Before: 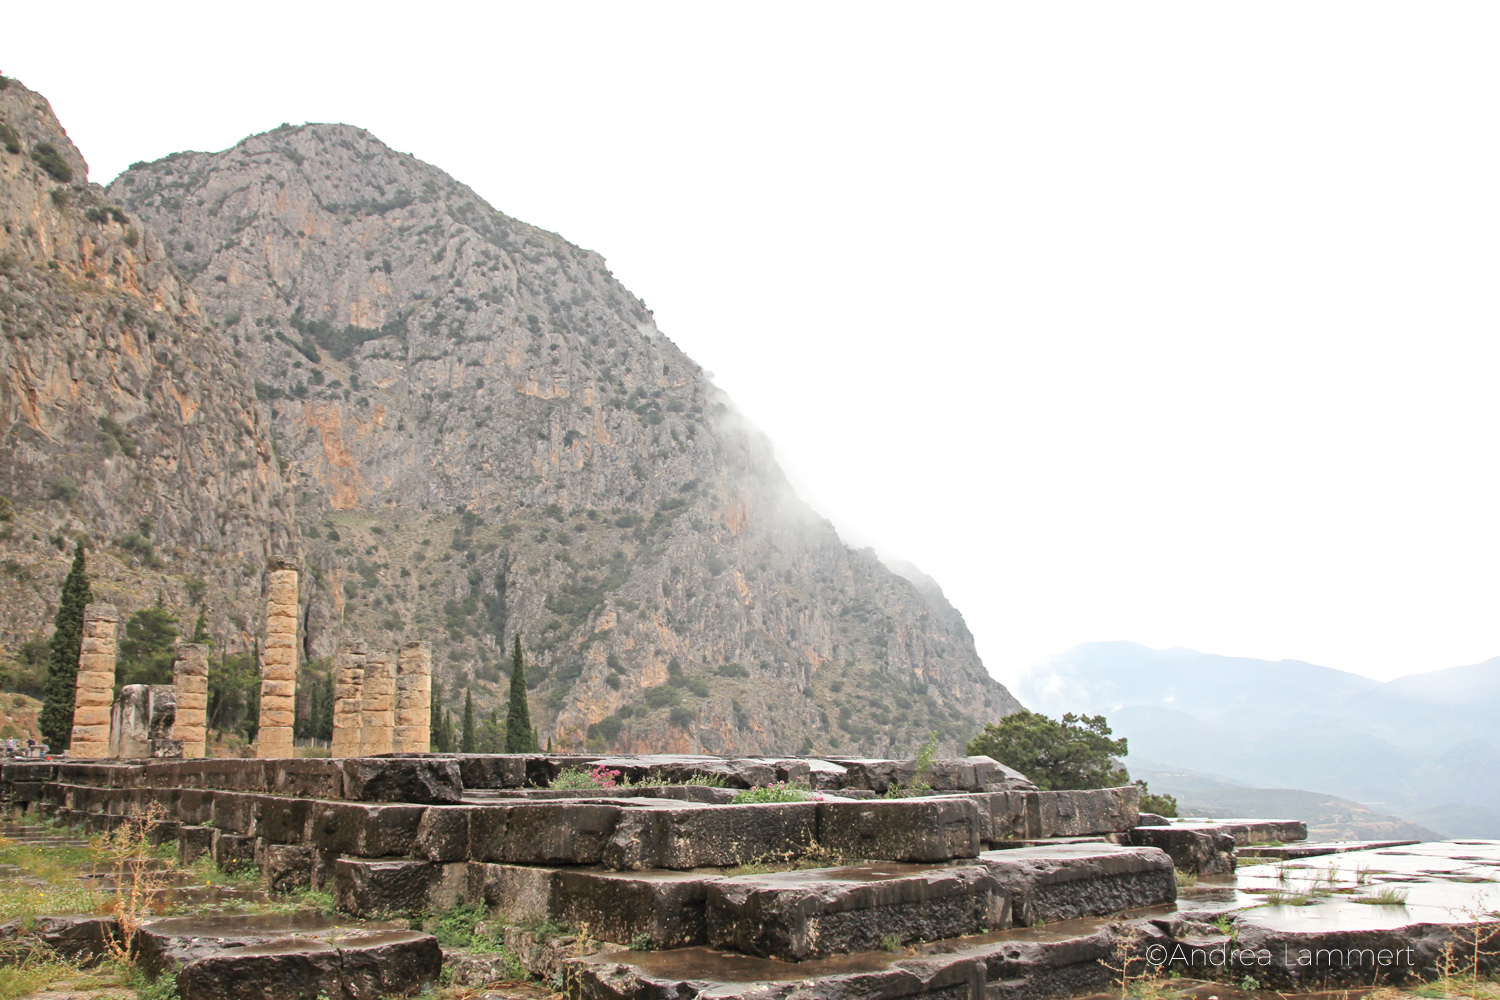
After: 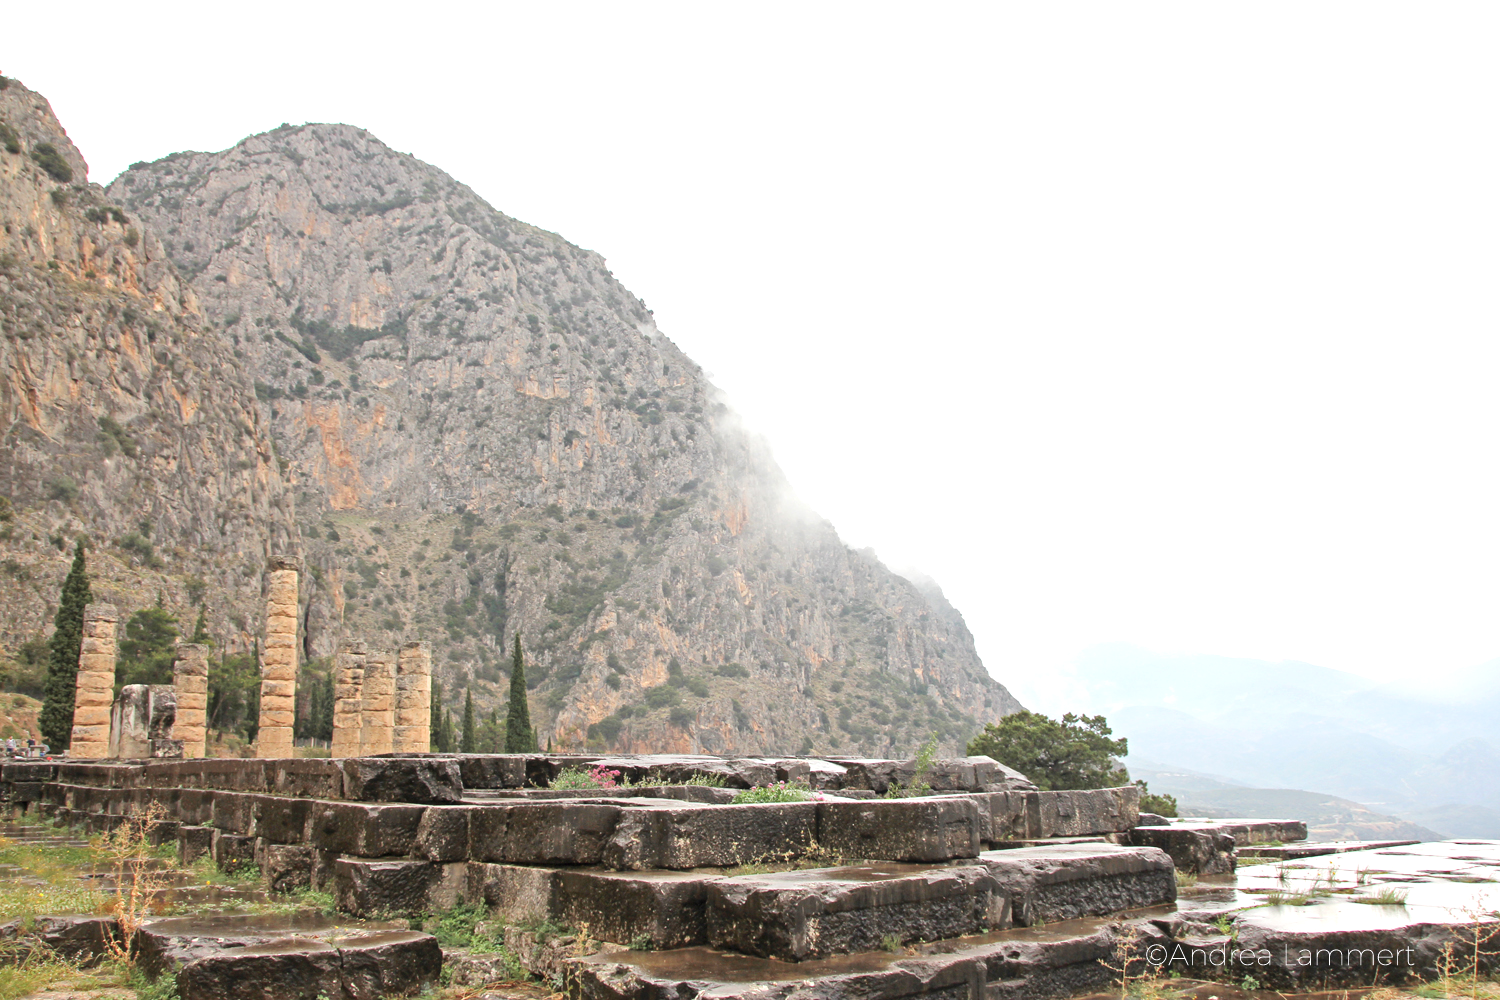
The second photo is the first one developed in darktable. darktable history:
exposure: exposure 0.238 EV, compensate highlight preservation false
